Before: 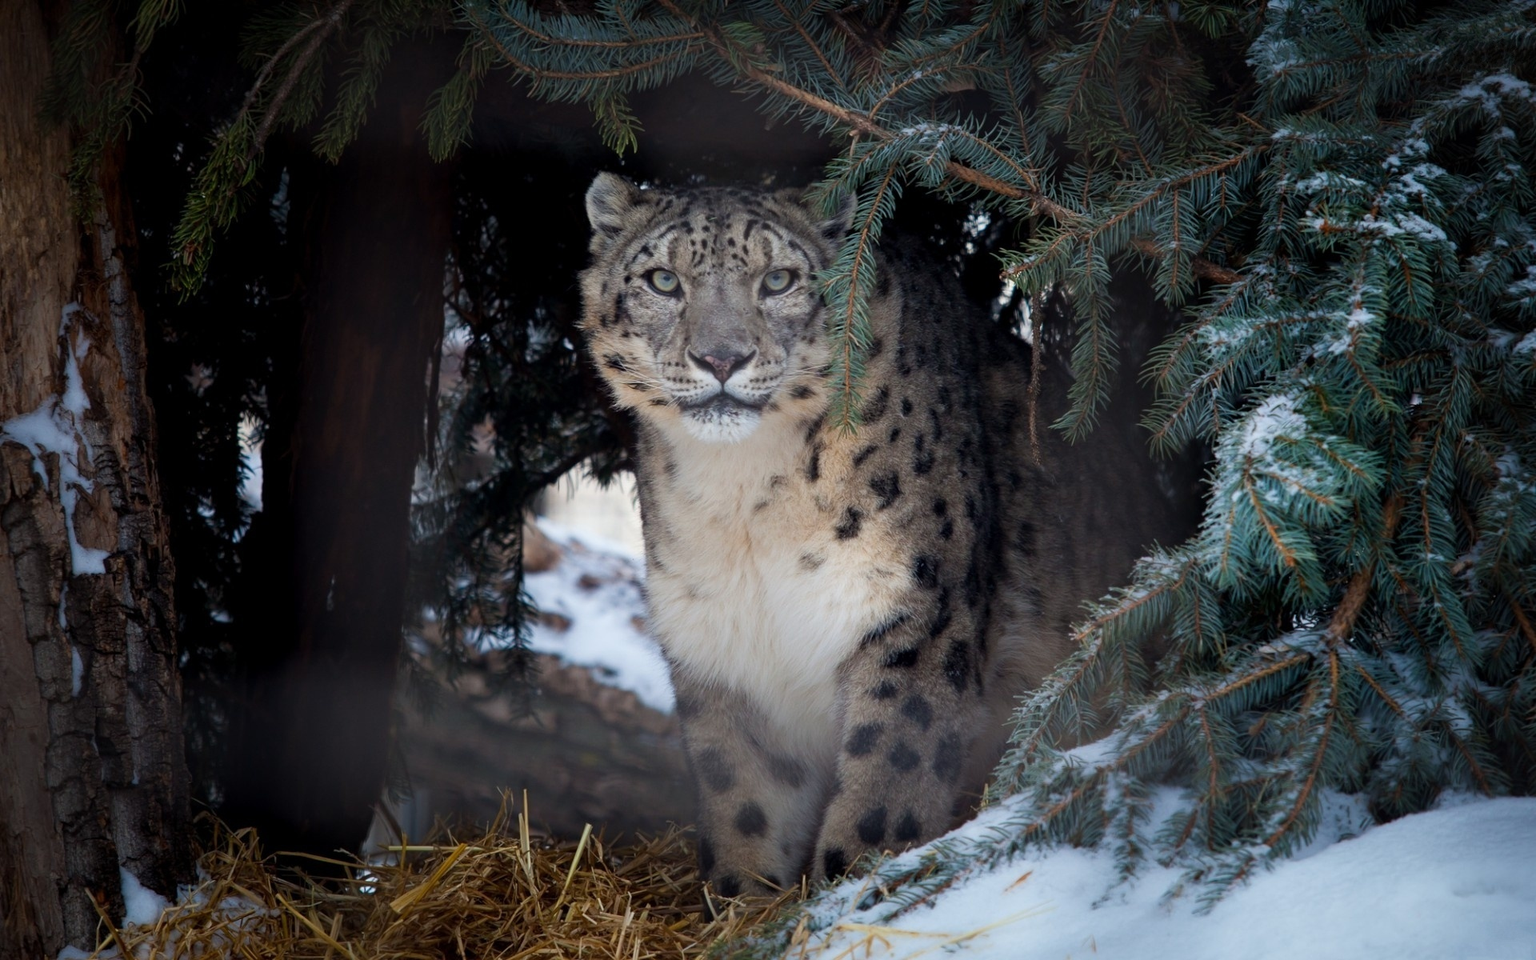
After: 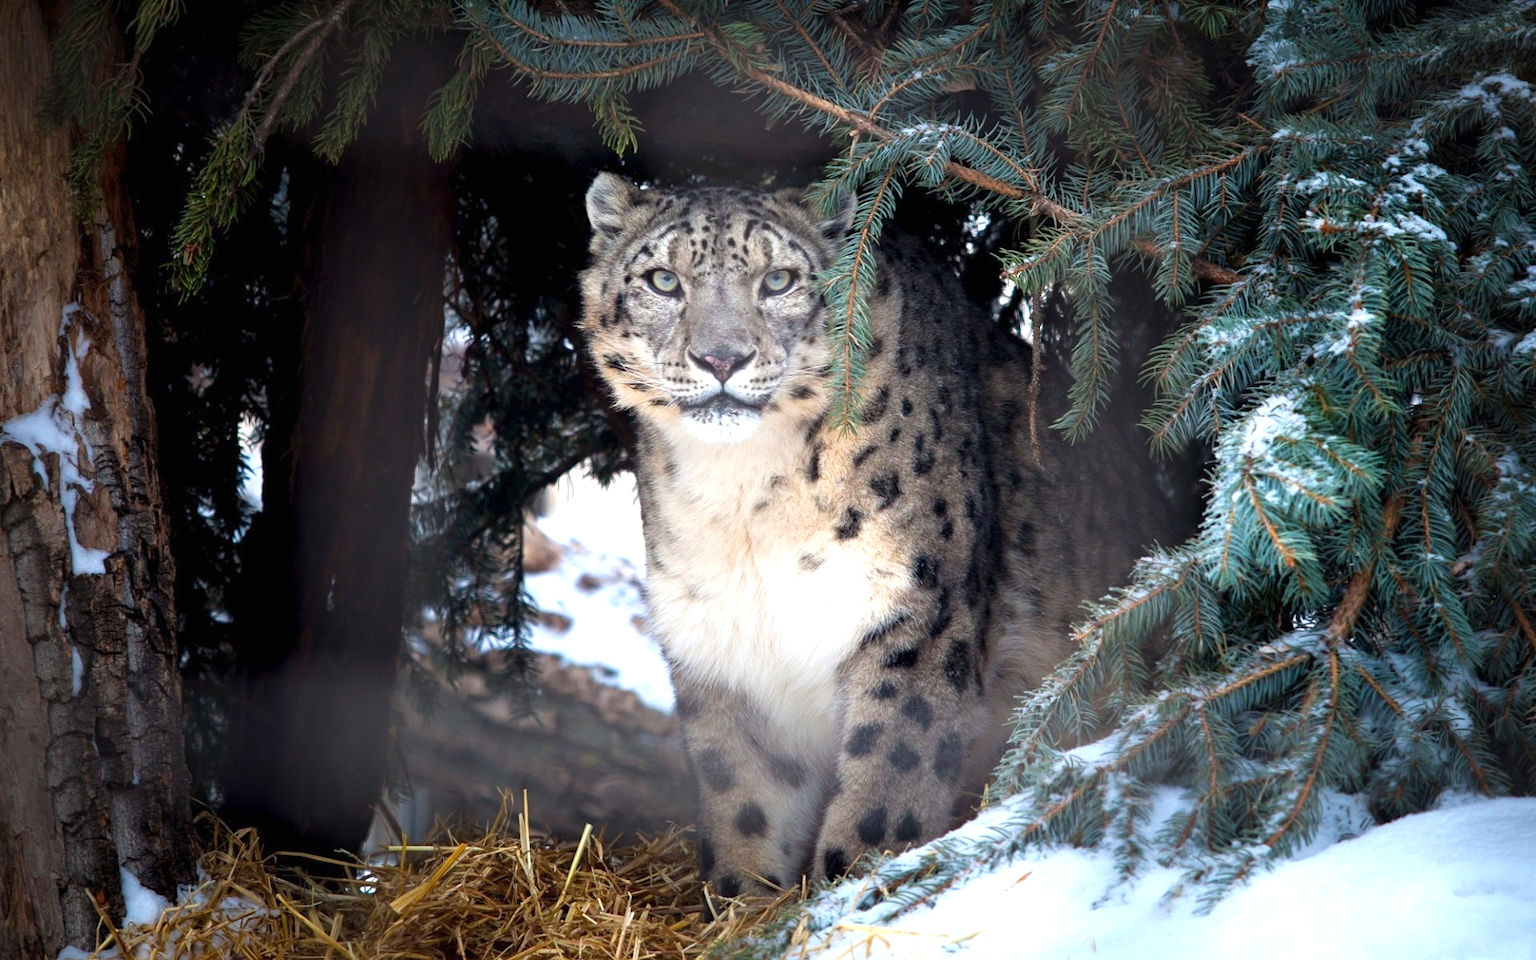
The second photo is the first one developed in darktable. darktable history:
exposure: black level correction 0, exposure 1.099 EV, compensate exposure bias true, compensate highlight preservation false
